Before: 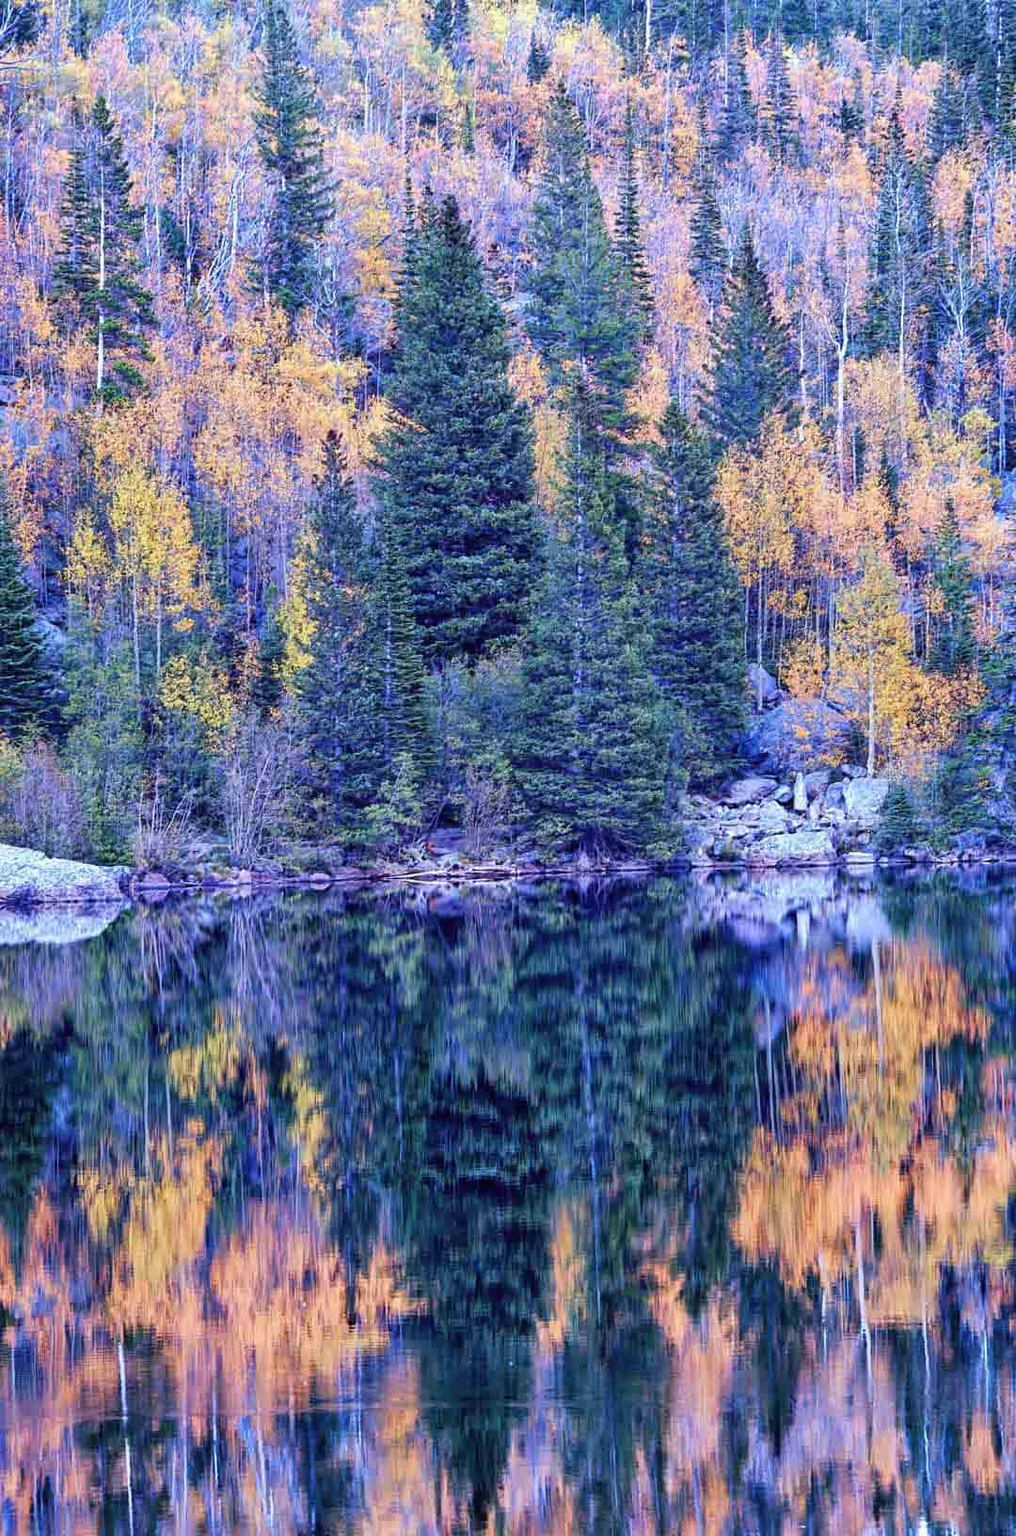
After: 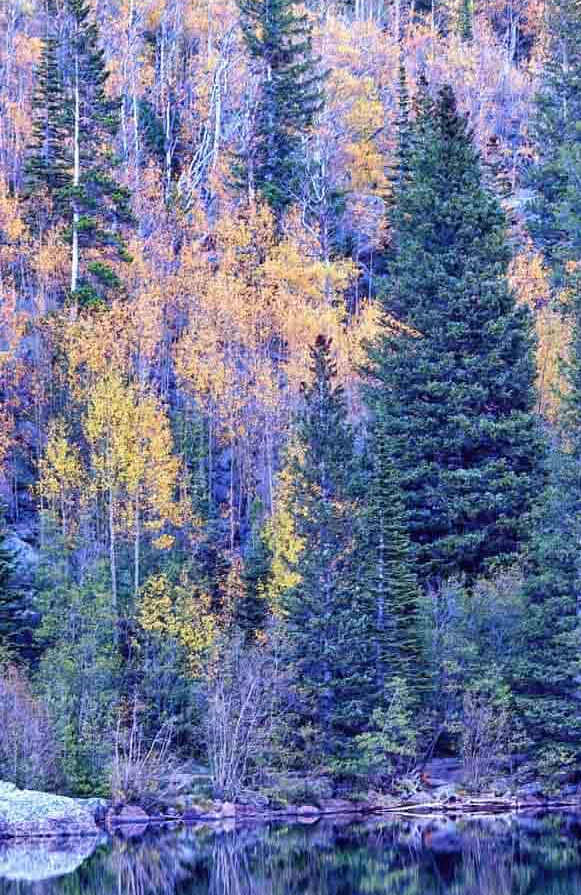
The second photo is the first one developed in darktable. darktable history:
crop and rotate: left 3.02%, top 7.484%, right 43.118%, bottom 37.67%
